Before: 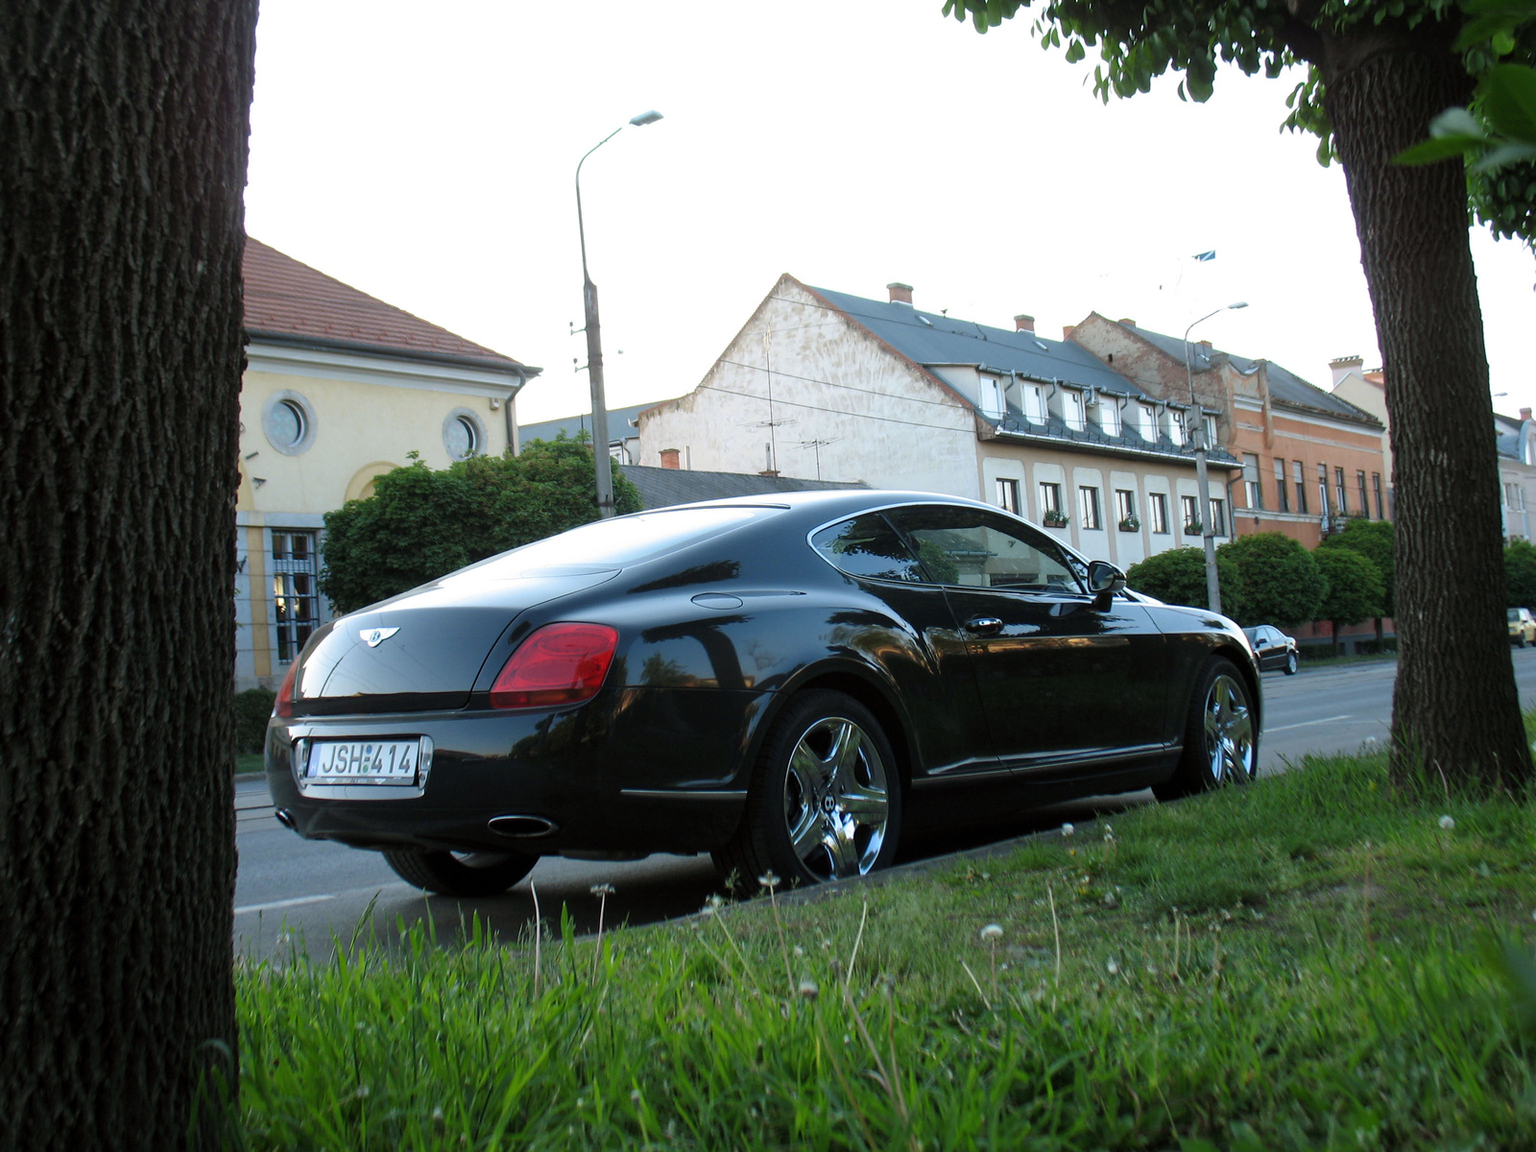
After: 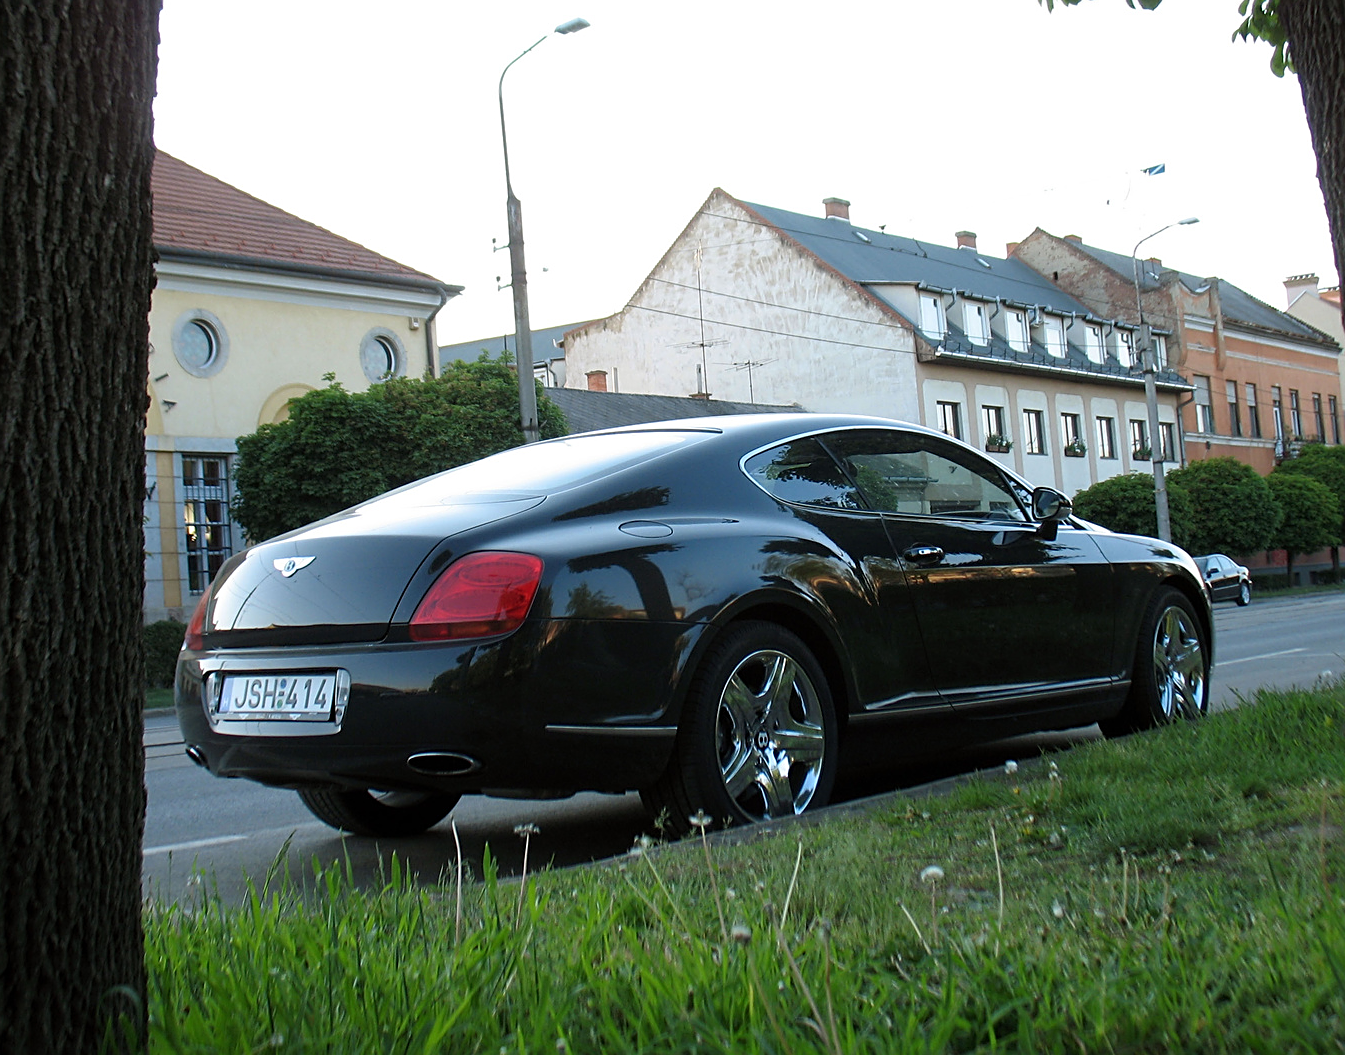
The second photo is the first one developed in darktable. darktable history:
sharpen: on, module defaults
crop: left 6.348%, top 8.128%, right 9.544%, bottom 3.943%
